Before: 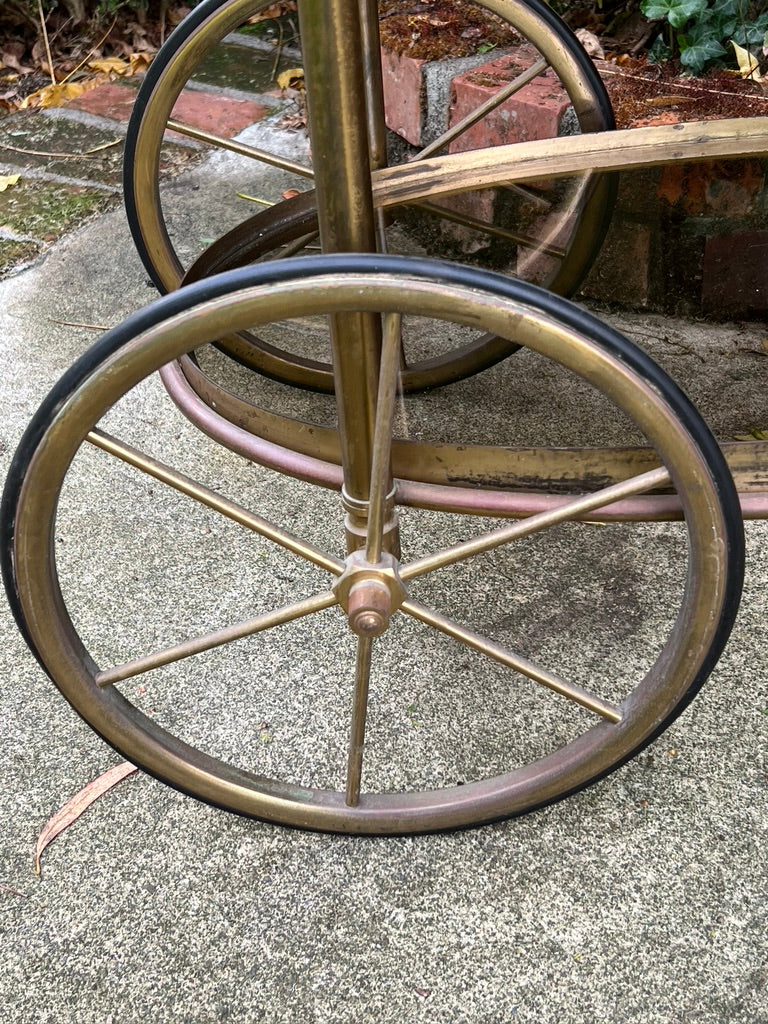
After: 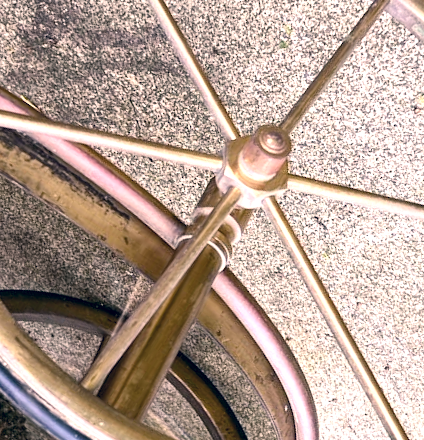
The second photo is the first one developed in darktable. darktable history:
crop and rotate: angle 147.39°, left 9.215%, top 15.673%, right 4.484%, bottom 17.14%
color balance rgb: perceptual saturation grading › global saturation 15.18%, perceptual saturation grading › highlights -19.547%, perceptual saturation grading › shadows 19.262%, global vibrance 20%
contrast brightness saturation: contrast 0.151, brightness 0.041
local contrast: highlights 103%, shadows 103%, detail 120%, midtone range 0.2
exposure: black level correction 0, exposure 0.682 EV, compensate highlight preservation false
color correction: highlights a* 13.89, highlights b* 5.91, shadows a* -4.92, shadows b* -15.73, saturation 0.842
